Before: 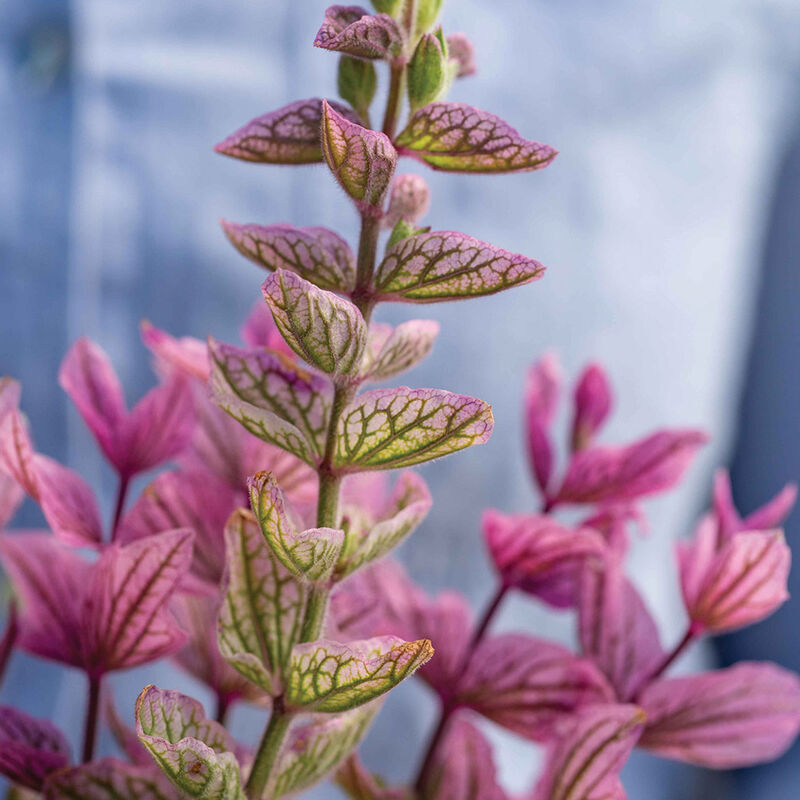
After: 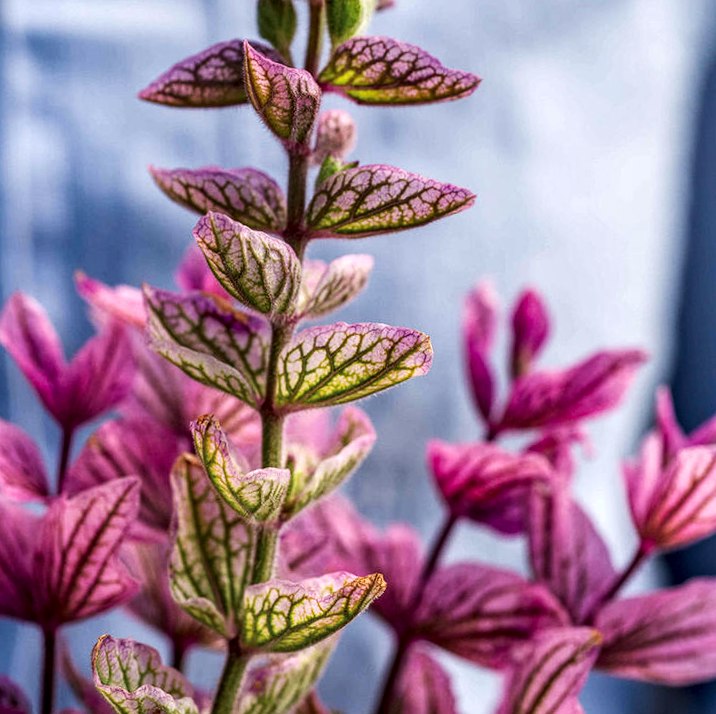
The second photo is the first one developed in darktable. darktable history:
local contrast: detail 150%
tone curve: curves: ch0 [(0, 0) (0.003, 0.003) (0.011, 0.012) (0.025, 0.024) (0.044, 0.039) (0.069, 0.052) (0.1, 0.072) (0.136, 0.097) (0.177, 0.128) (0.224, 0.168) (0.277, 0.217) (0.335, 0.276) (0.399, 0.345) (0.468, 0.429) (0.543, 0.524) (0.623, 0.628) (0.709, 0.732) (0.801, 0.829) (0.898, 0.919) (1, 1)], preserve colors none
crop and rotate: angle 3.29°, left 5.496%, top 5.683%
